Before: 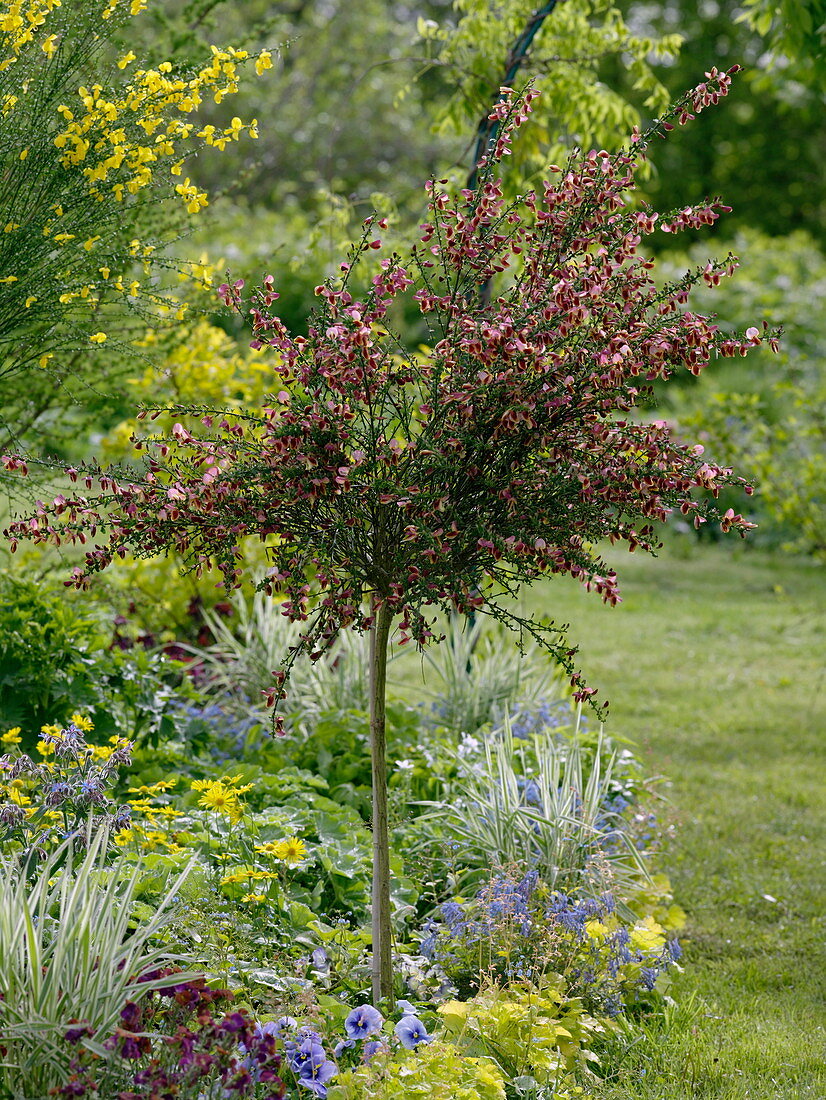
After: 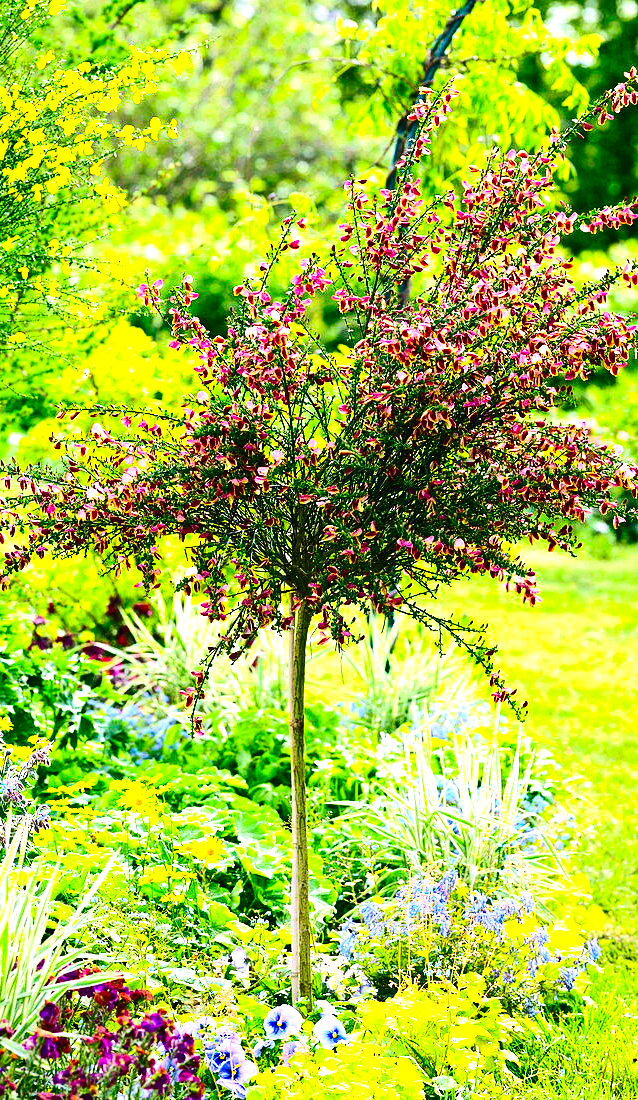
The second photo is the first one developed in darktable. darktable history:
tone equalizer: -8 EV -0.79 EV, -7 EV -0.666 EV, -6 EV -0.627 EV, -5 EV -0.375 EV, -3 EV 0.374 EV, -2 EV 0.6 EV, -1 EV 0.691 EV, +0 EV 0.738 EV, edges refinement/feathering 500, mask exposure compensation -1.57 EV, preserve details no
velvia: on, module defaults
crop: left 9.844%, right 12.819%
exposure: black level correction -0.002, exposure 1.114 EV, compensate exposure bias true, compensate highlight preservation false
contrast brightness saturation: contrast 0.265, brightness 0.019, saturation 0.881
